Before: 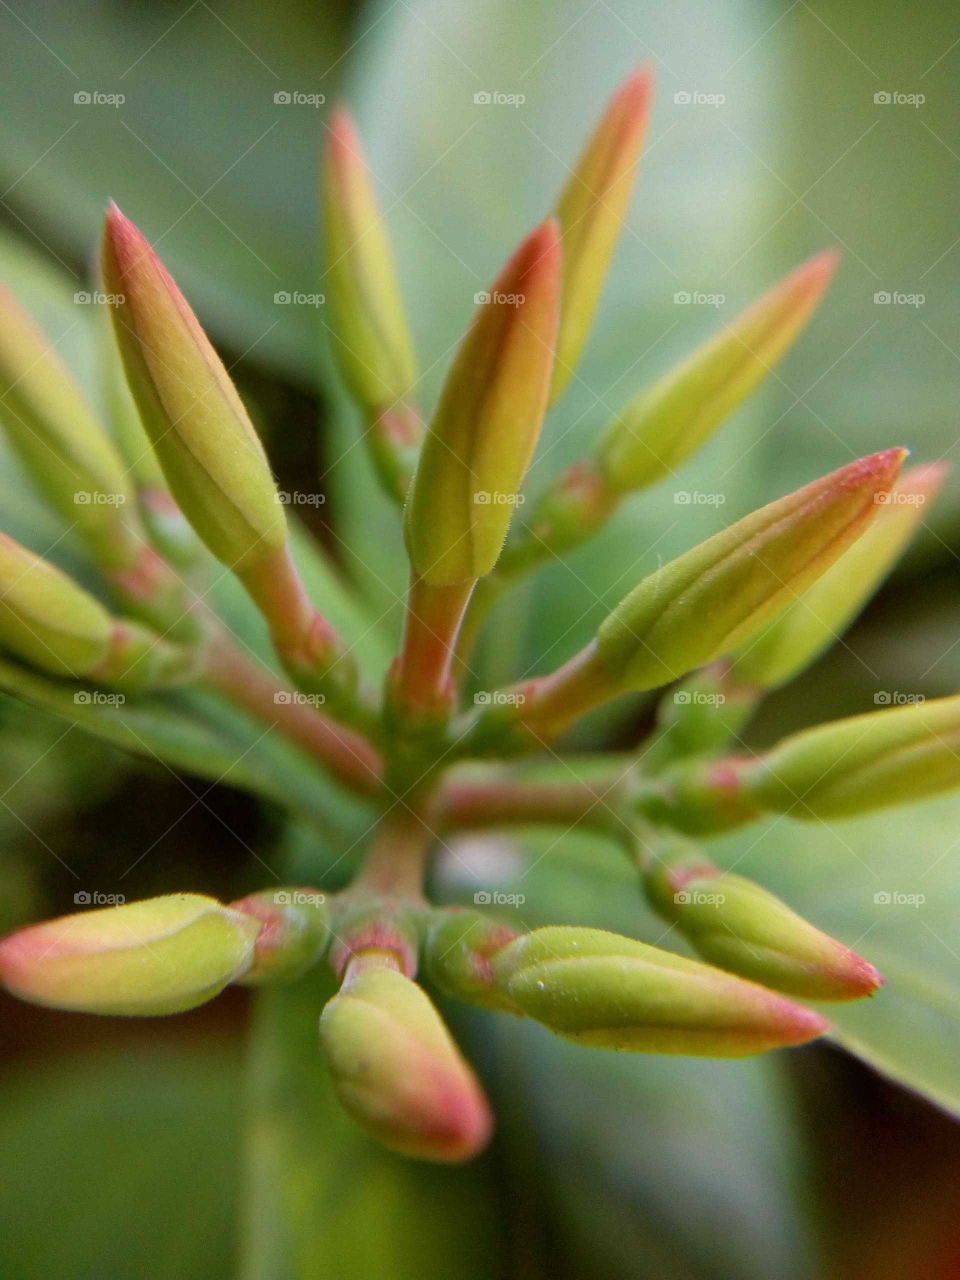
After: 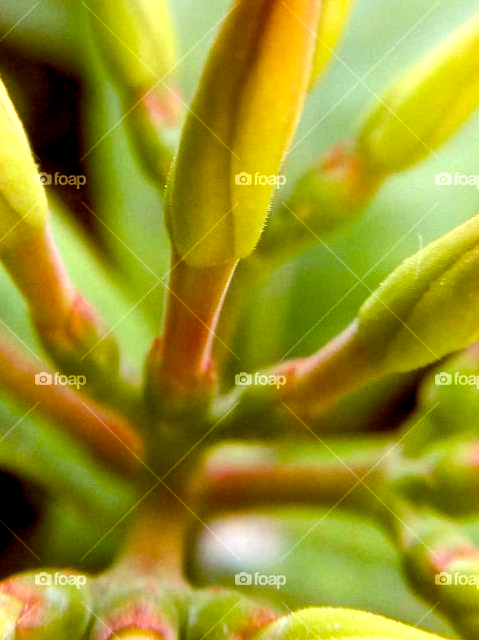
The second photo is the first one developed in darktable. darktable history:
crop: left 25%, top 25%, right 25%, bottom 25%
color balance rgb: shadows lift › luminance -21.66%, shadows lift › chroma 6.57%, shadows lift › hue 270°, power › chroma 0.68%, power › hue 60°, highlights gain › luminance 6.08%, highlights gain › chroma 1.33%, highlights gain › hue 90°, global offset › luminance -0.87%, perceptual saturation grading › global saturation 26.86%, perceptual saturation grading › highlights -28.39%, perceptual saturation grading › mid-tones 15.22%, perceptual saturation grading › shadows 33.98%, perceptual brilliance grading › highlights 10%, perceptual brilliance grading › mid-tones 5%
tone equalizer: -8 EV -0.417 EV, -7 EV -0.389 EV, -6 EV -0.333 EV, -5 EV -0.222 EV, -3 EV 0.222 EV, -2 EV 0.333 EV, -1 EV 0.389 EV, +0 EV 0.417 EV, edges refinement/feathering 500, mask exposure compensation -1.57 EV, preserve details no
exposure: exposure 0.2 EV, compensate highlight preservation false
color balance: lift [1, 1.011, 0.999, 0.989], gamma [1.109, 1.045, 1.039, 0.955], gain [0.917, 0.936, 0.952, 1.064], contrast 2.32%, contrast fulcrum 19%, output saturation 101%
